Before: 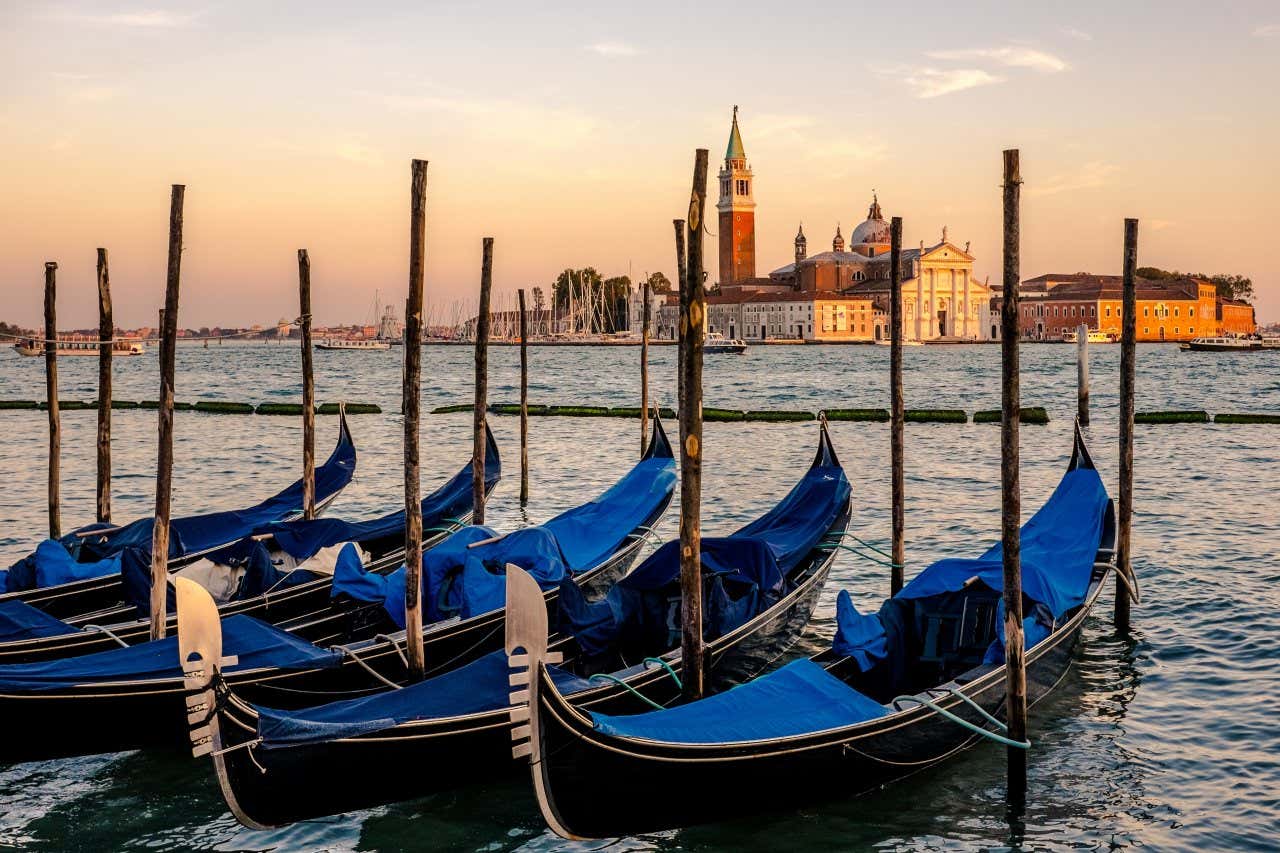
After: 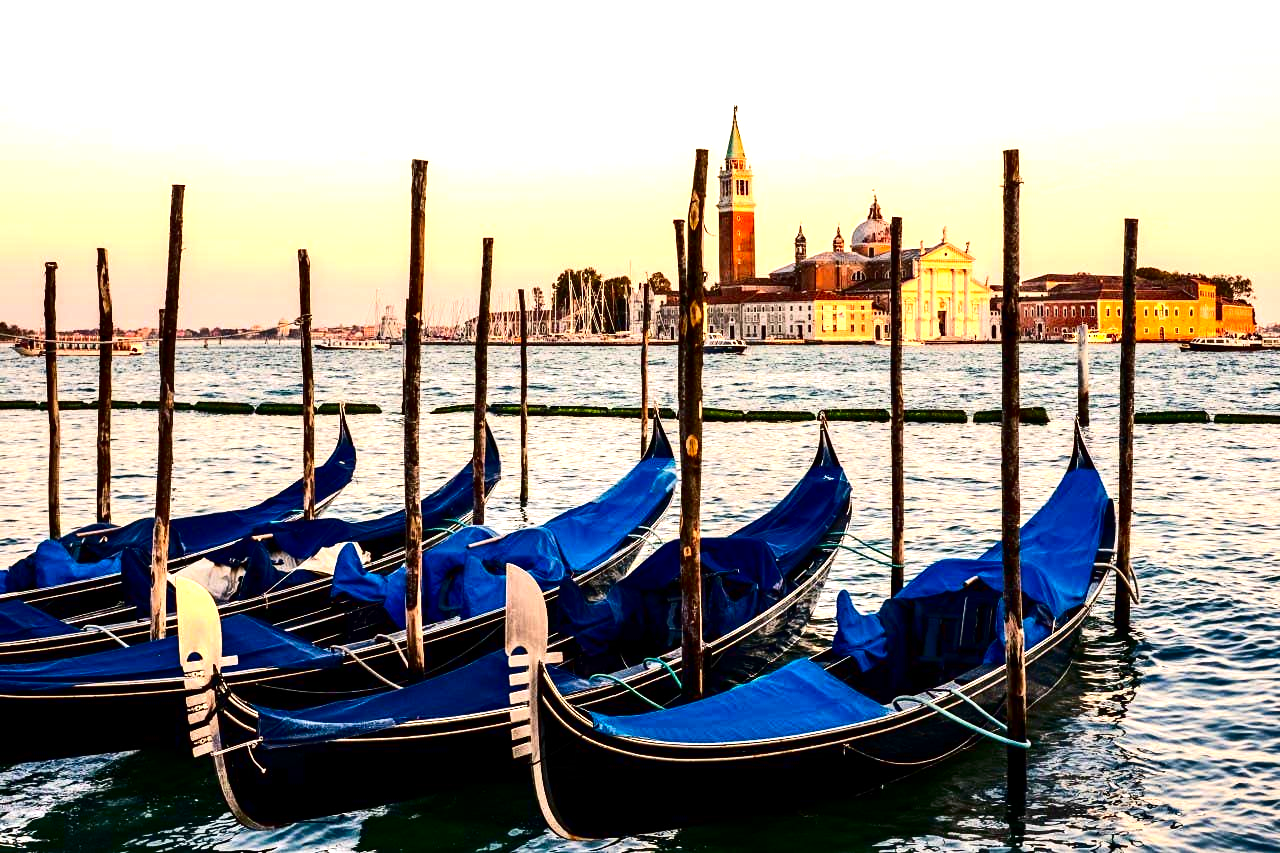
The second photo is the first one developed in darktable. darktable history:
contrast brightness saturation: contrast 0.245, brightness -0.227, saturation 0.138
exposure: black level correction 0, exposure 1.102 EV, compensate highlight preservation false
